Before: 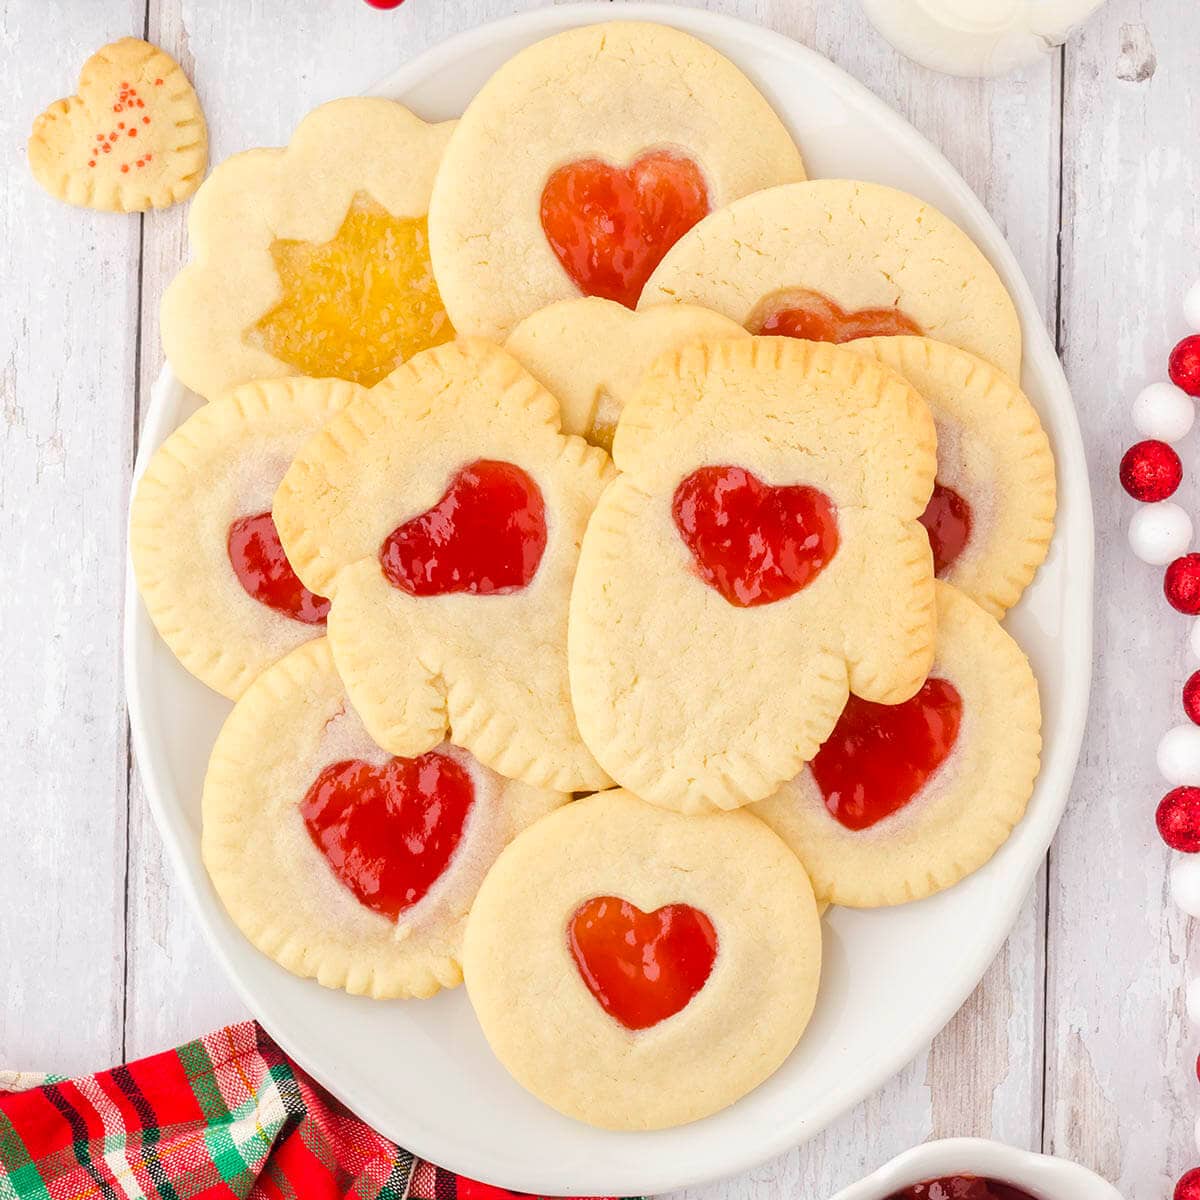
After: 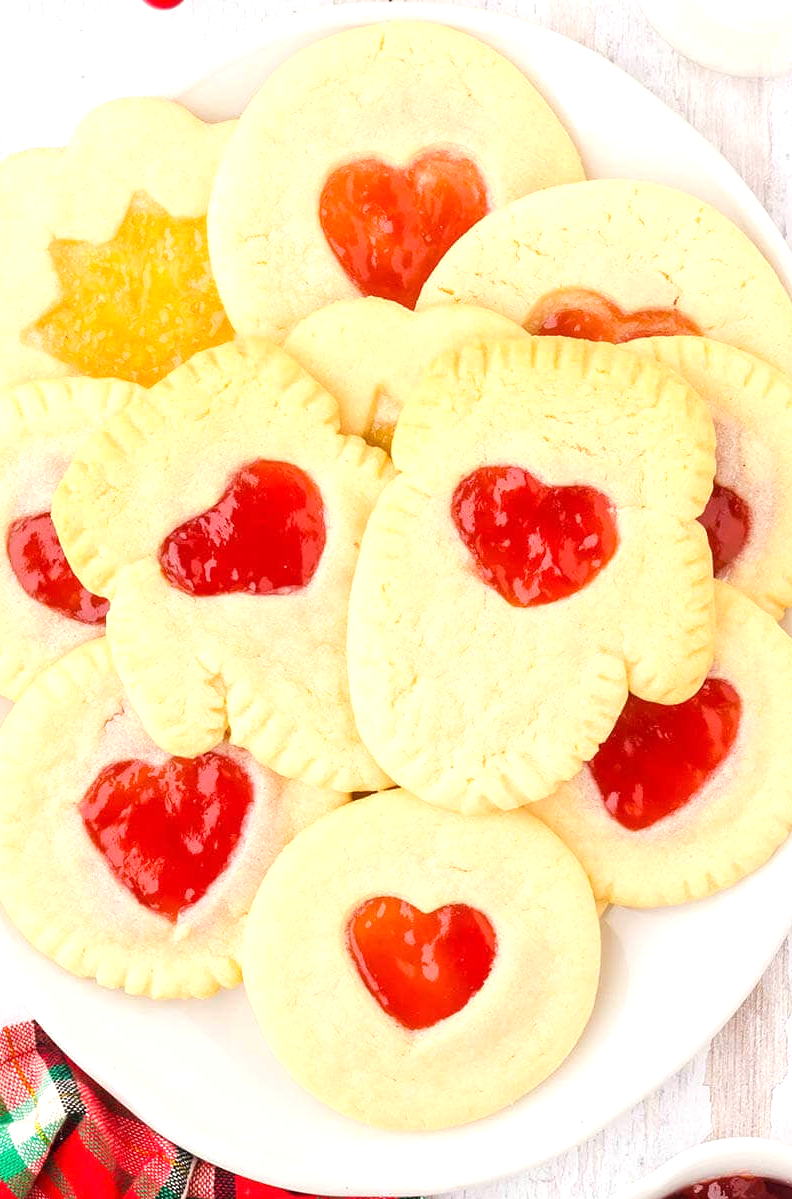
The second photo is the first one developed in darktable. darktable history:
crop and rotate: left 18.442%, right 15.508%
exposure: exposure 0.493 EV, compensate highlight preservation false
